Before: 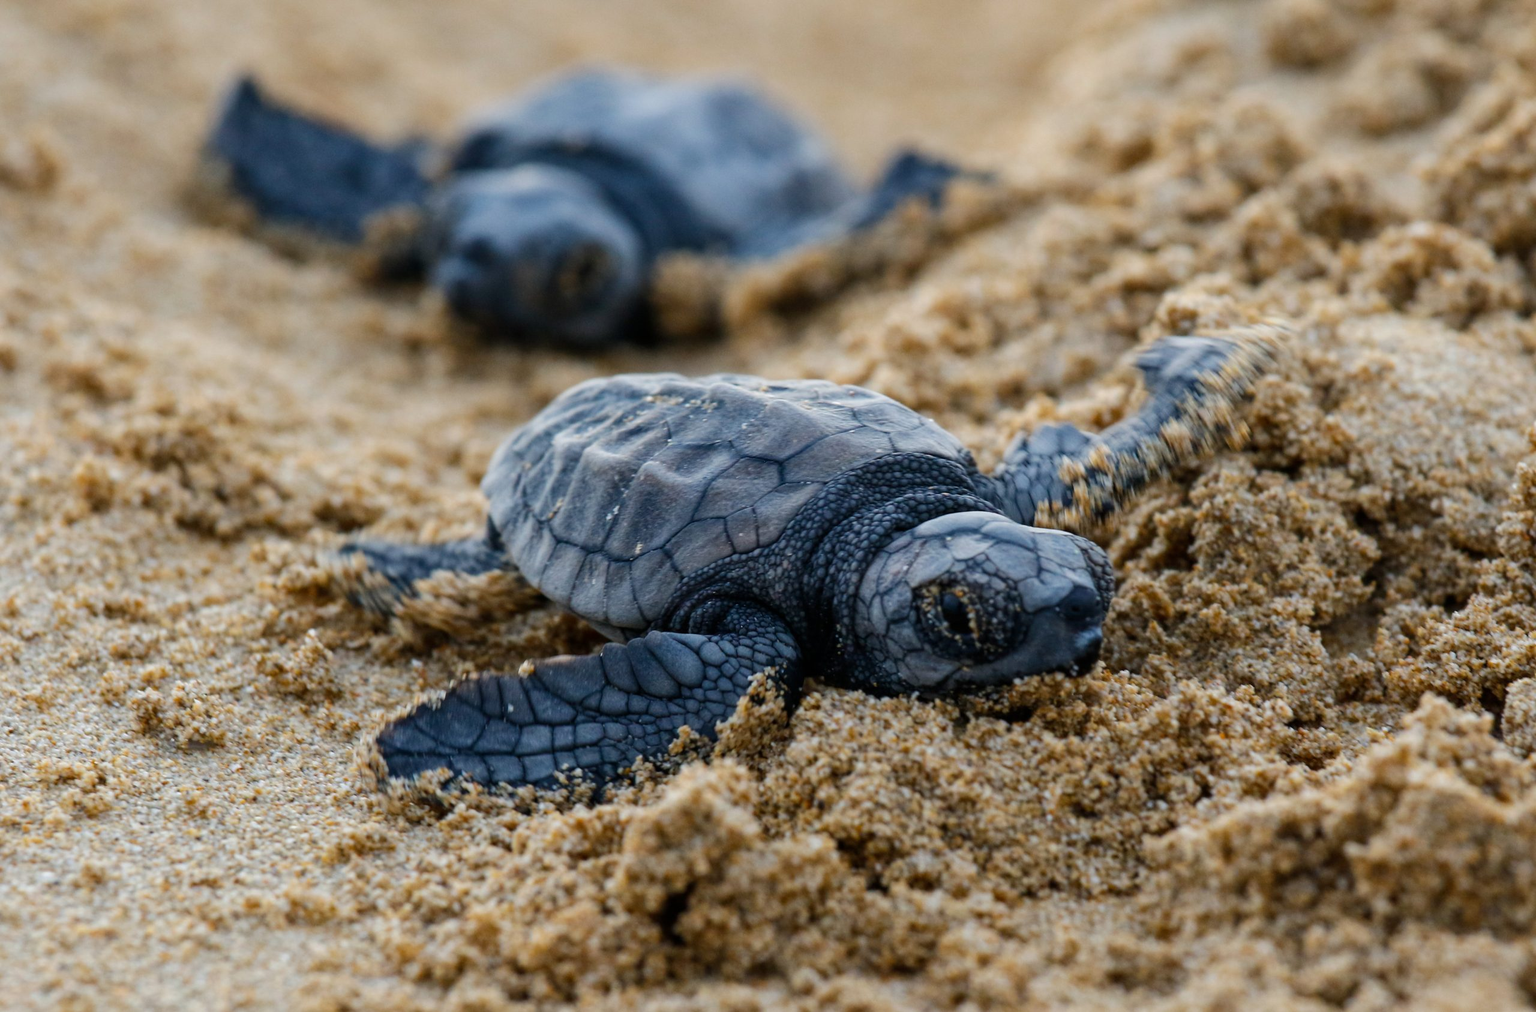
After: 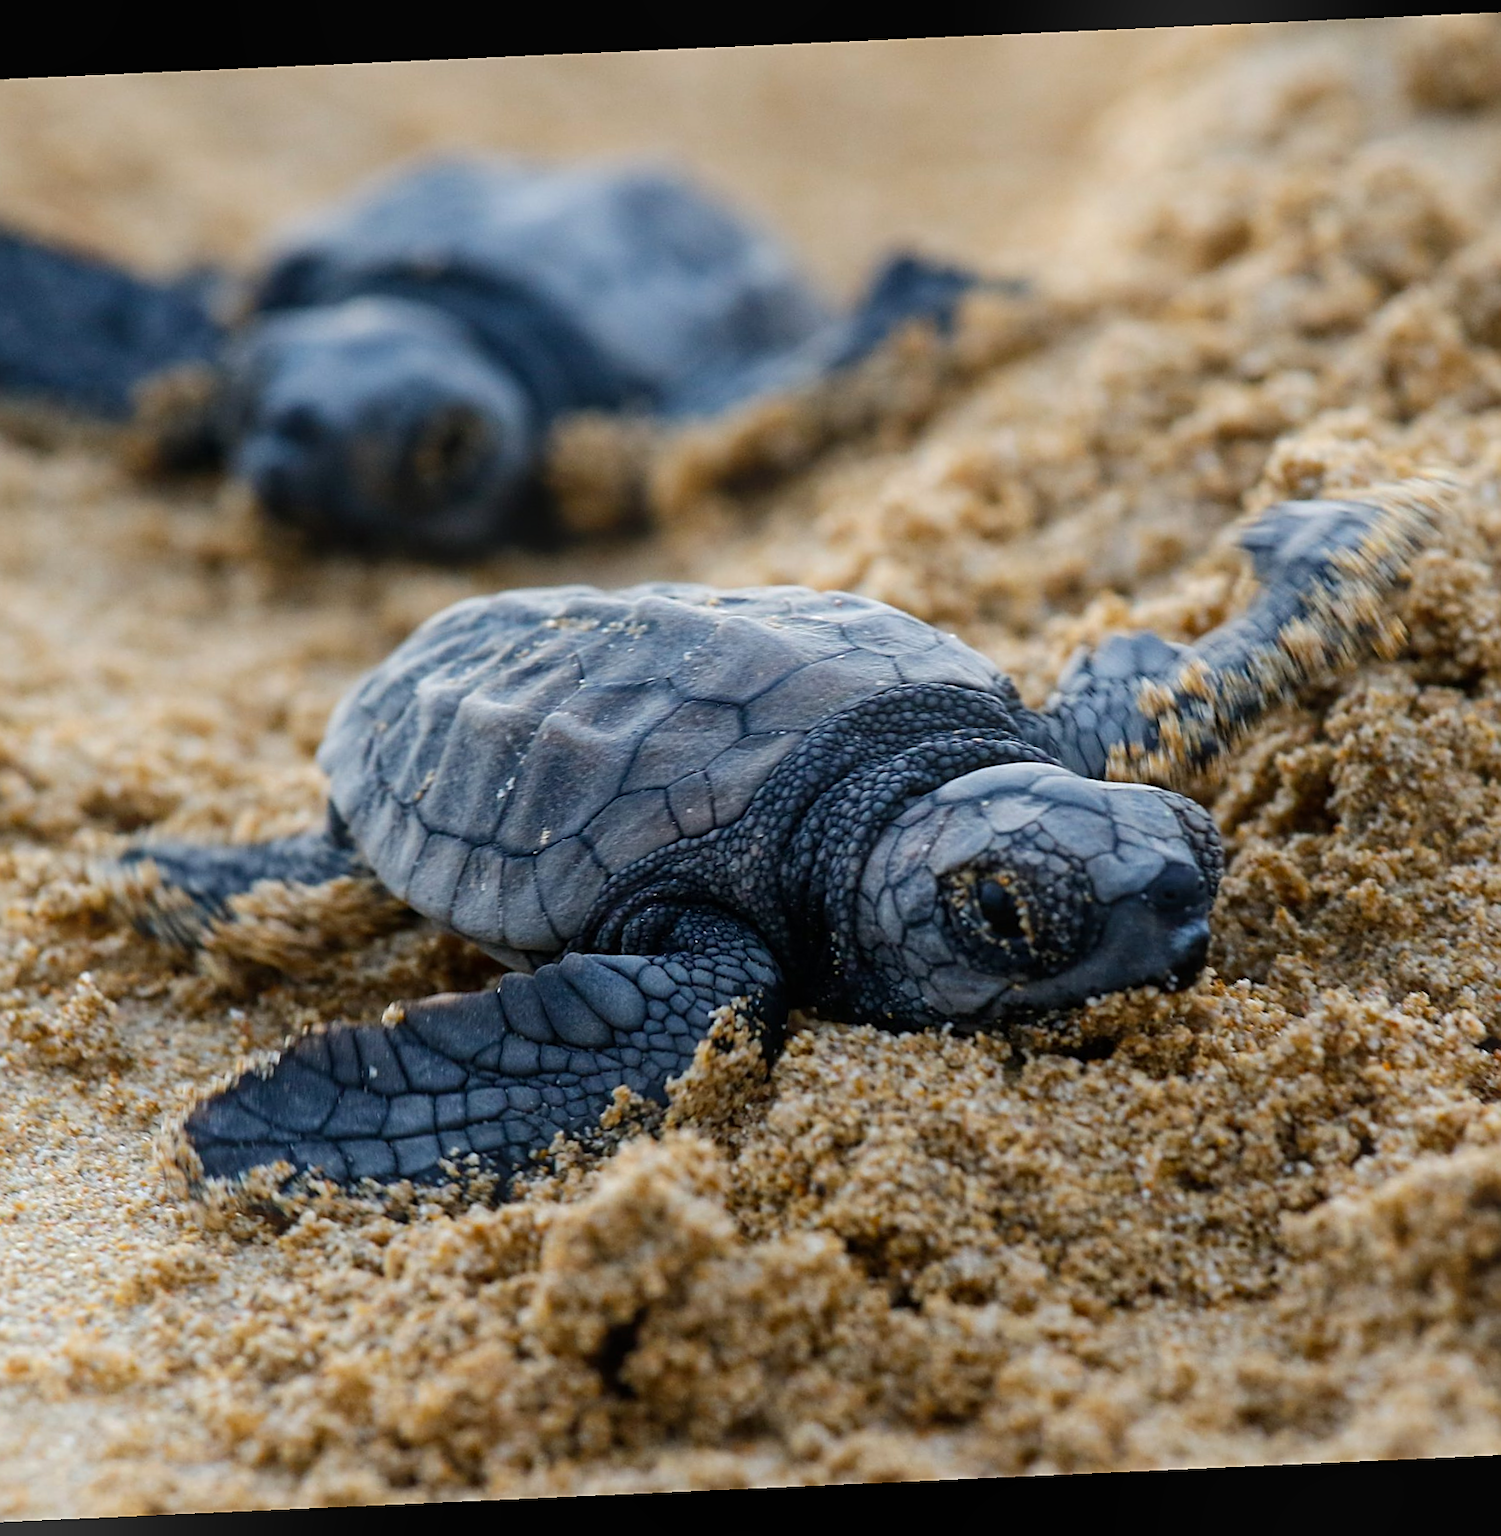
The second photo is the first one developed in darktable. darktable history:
rotate and perspective: rotation -2.56°, automatic cropping off
sharpen: on, module defaults
crop and rotate: left 17.732%, right 15.423%
color zones: curves: ch1 [(0, 0.513) (0.143, 0.524) (0.286, 0.511) (0.429, 0.506) (0.571, 0.503) (0.714, 0.503) (0.857, 0.508) (1, 0.513)]
bloom: on, module defaults
